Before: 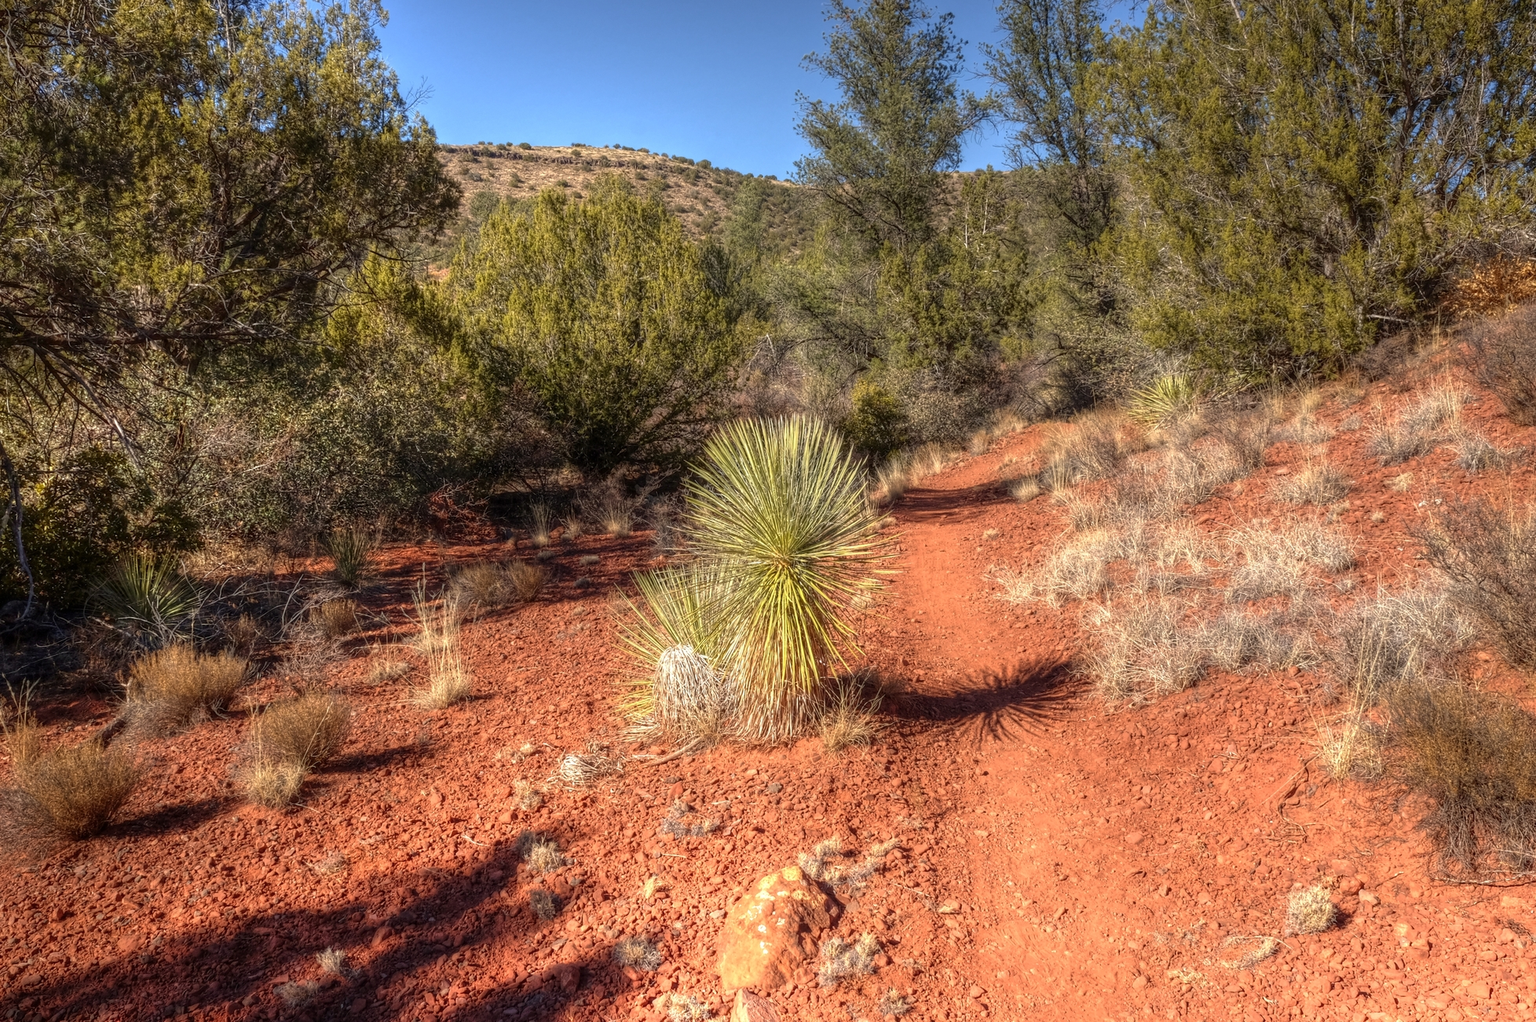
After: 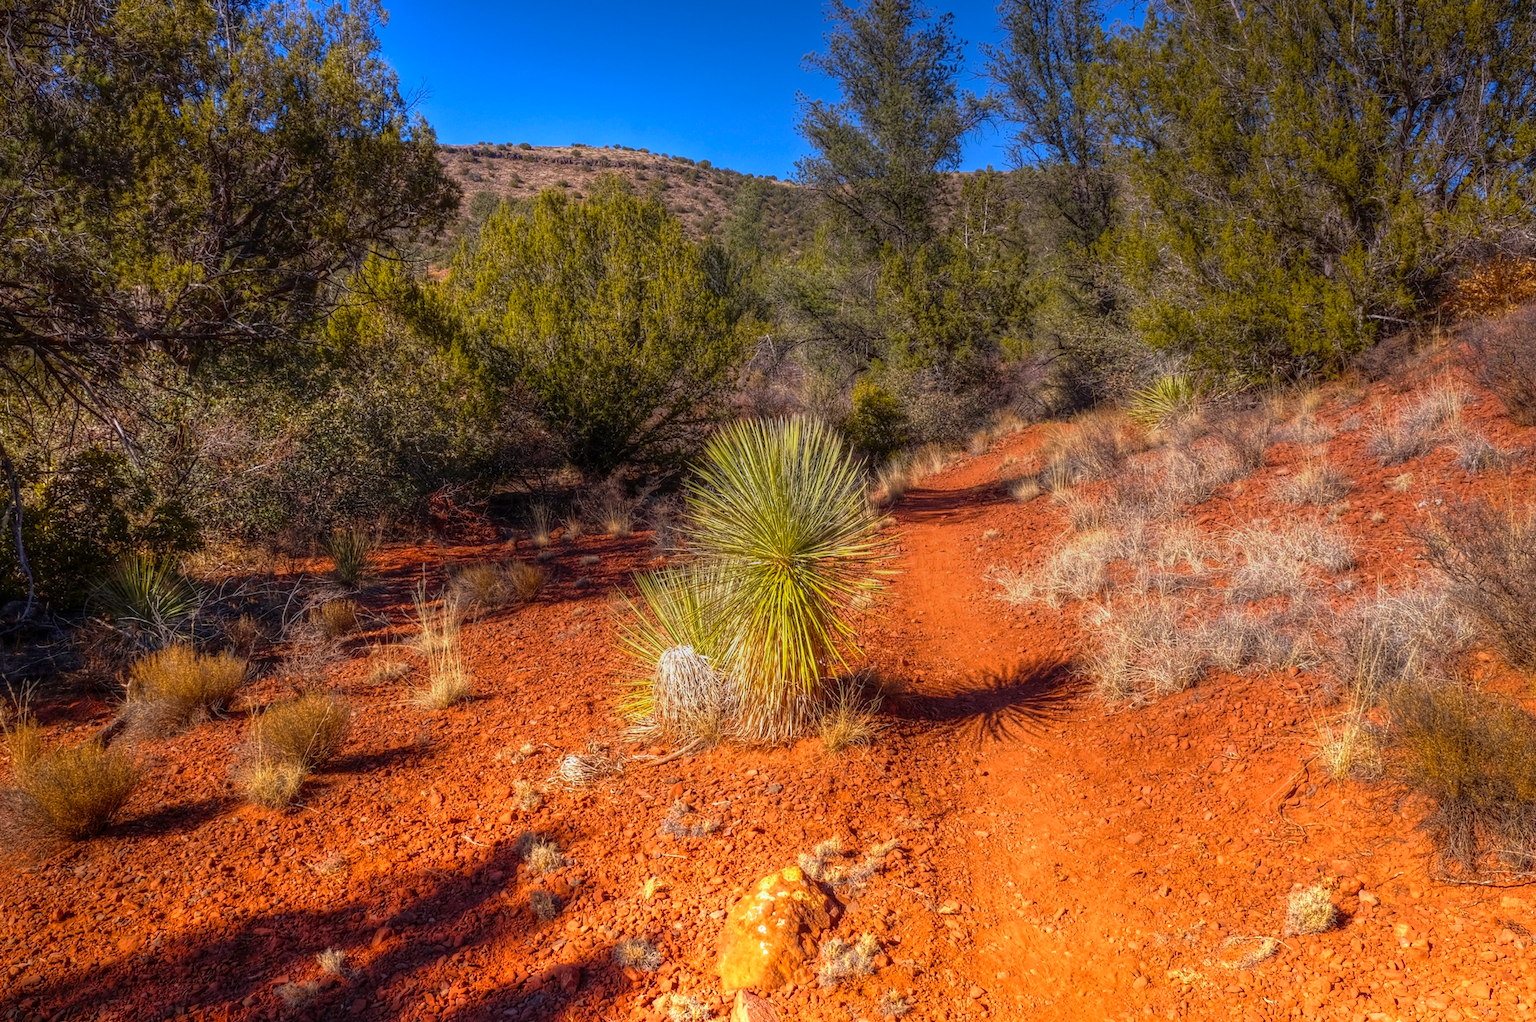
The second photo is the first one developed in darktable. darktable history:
color balance rgb: linear chroma grading › global chroma 15%, perceptual saturation grading › global saturation 30%
graduated density: hue 238.83°, saturation 50%
shadows and highlights: radius 125.46, shadows 21.19, highlights -21.19, low approximation 0.01
